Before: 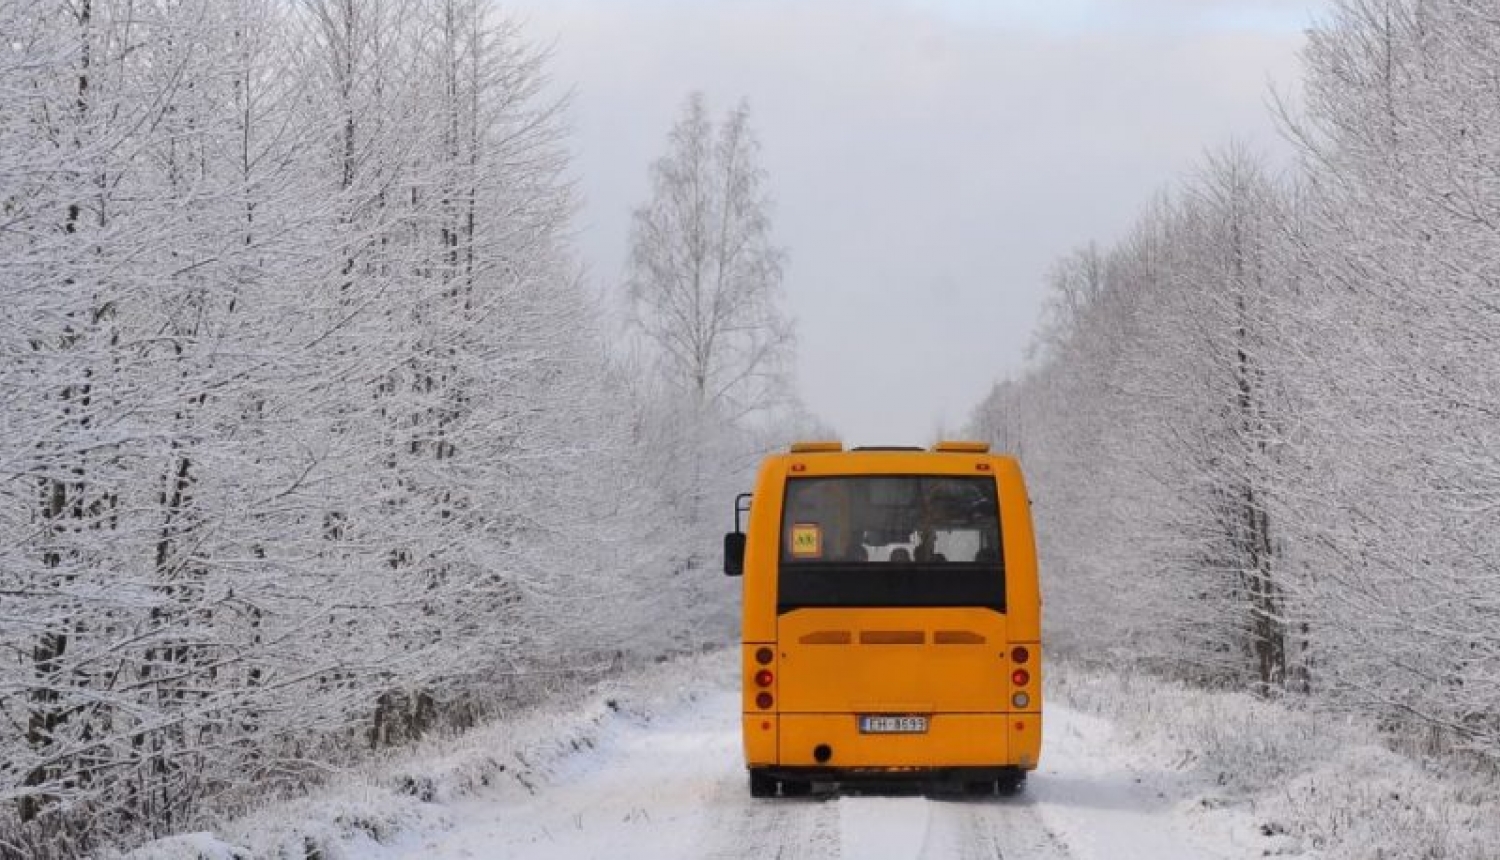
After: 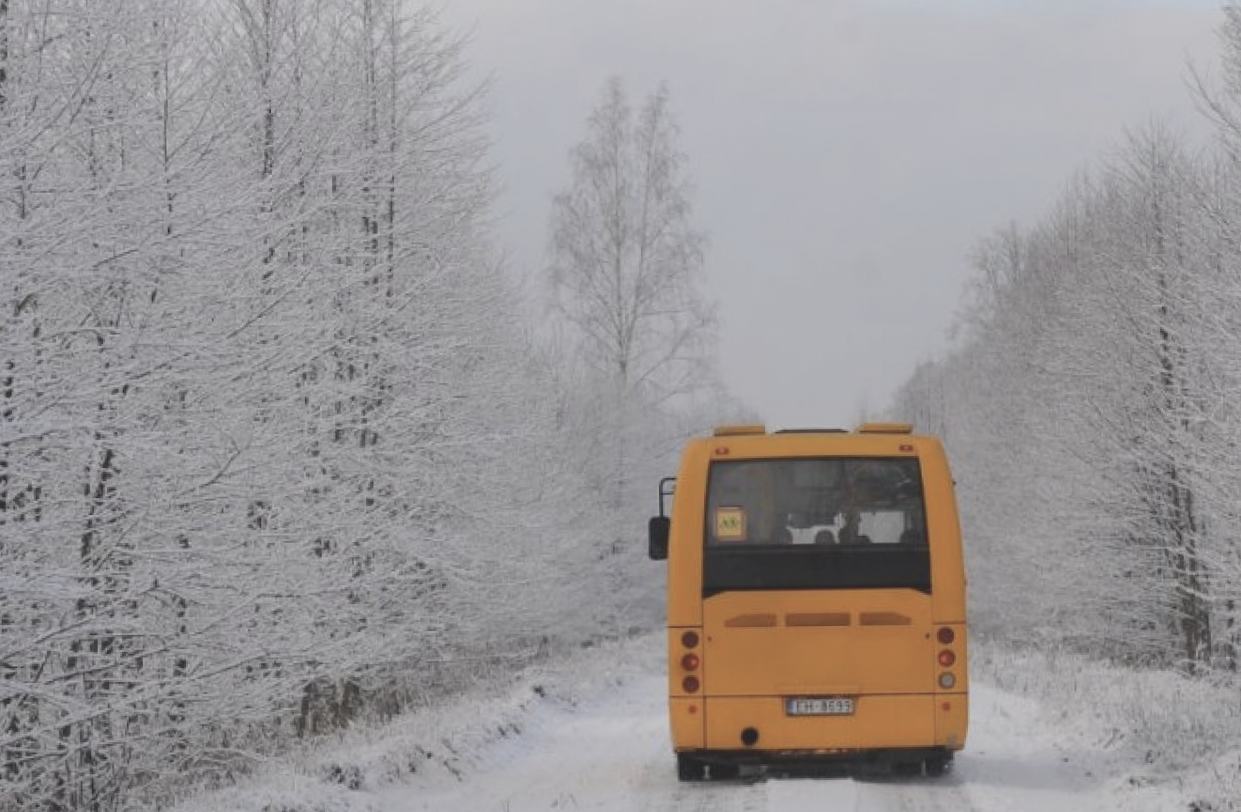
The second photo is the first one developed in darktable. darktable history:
crop and rotate: angle 0.717°, left 4.224%, top 0.83%, right 11.19%, bottom 2.637%
contrast brightness saturation: contrast -0.261, saturation -0.435
